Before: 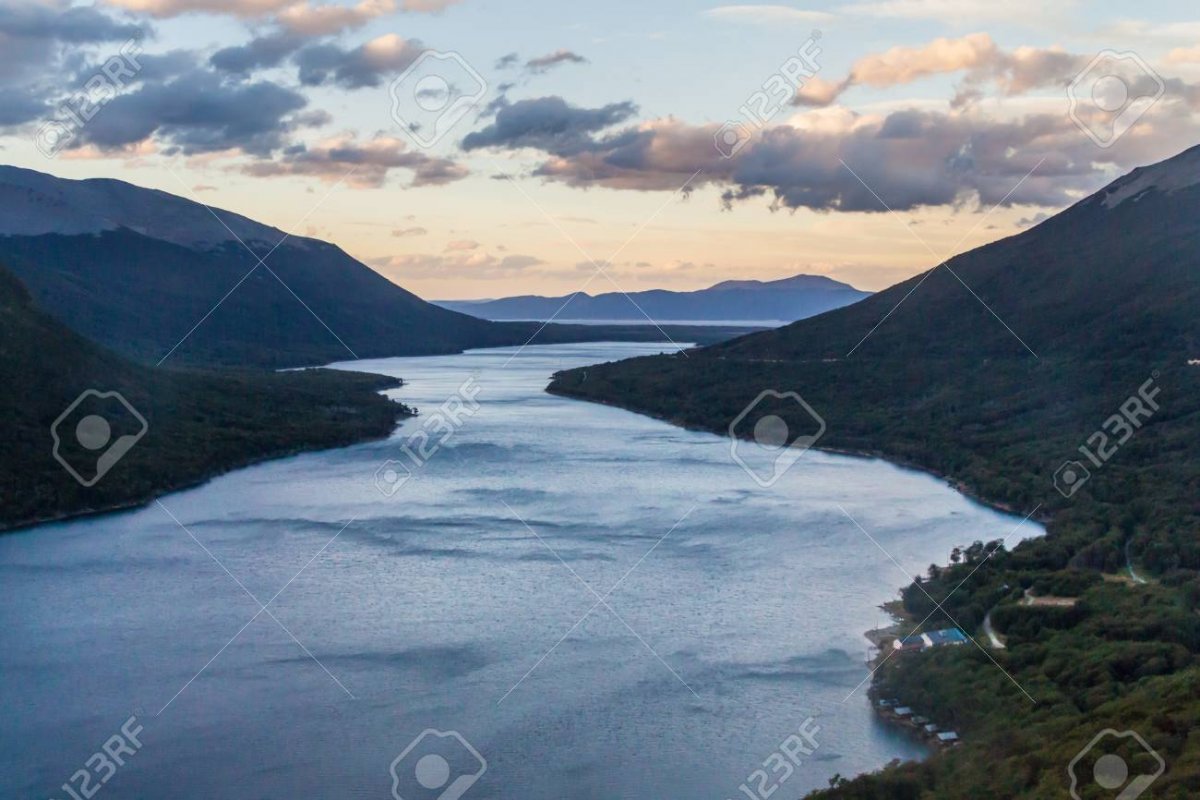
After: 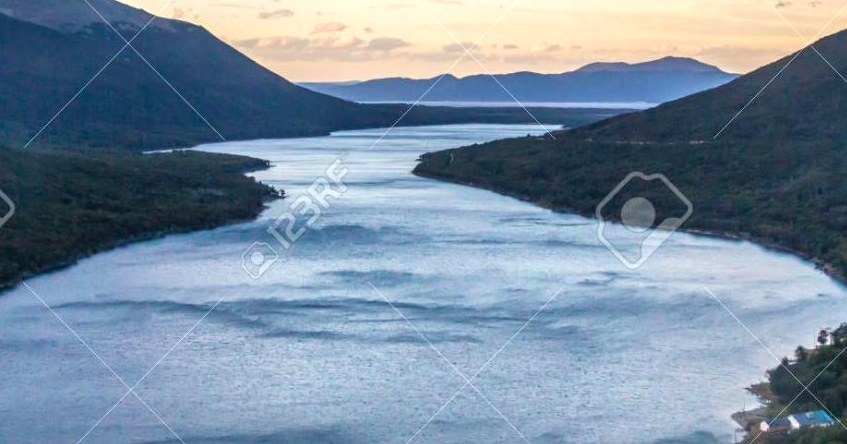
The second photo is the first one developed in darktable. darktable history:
shadows and highlights: radius 121.4, shadows 22.03, white point adjustment -9.67, highlights -13.73, soften with gaussian
exposure: black level correction 0, exposure 0.697 EV, compensate highlight preservation false
tone equalizer: edges refinement/feathering 500, mask exposure compensation -1.57 EV, preserve details no
local contrast: on, module defaults
crop: left 11.124%, top 27.359%, right 18.247%, bottom 17.029%
